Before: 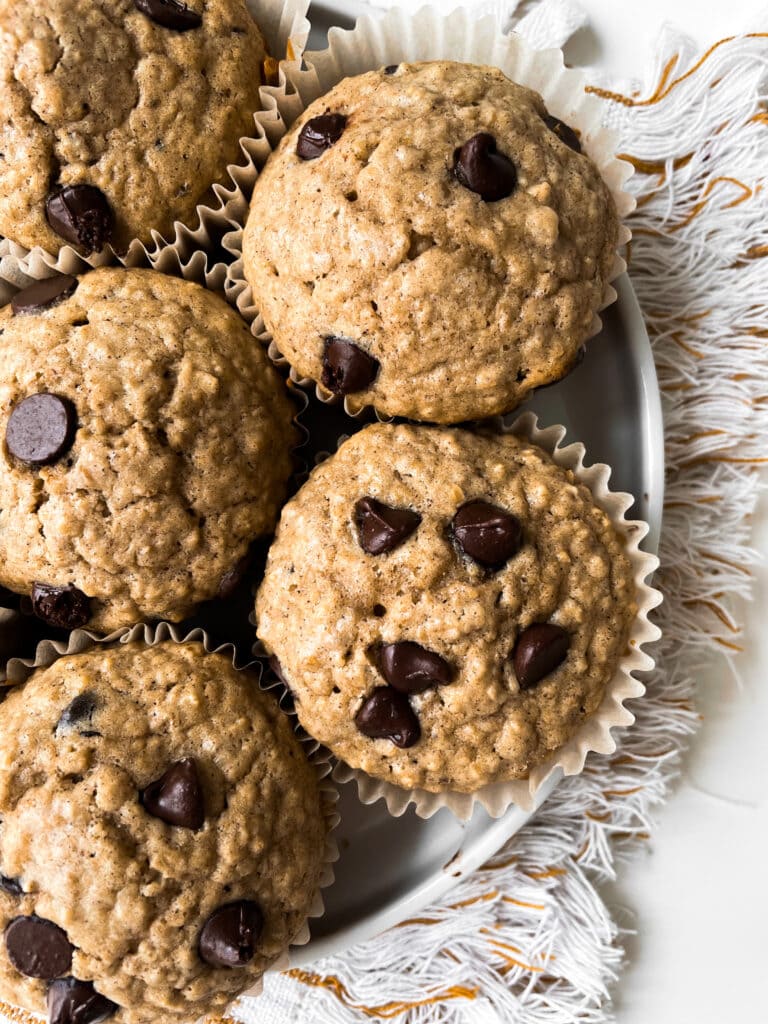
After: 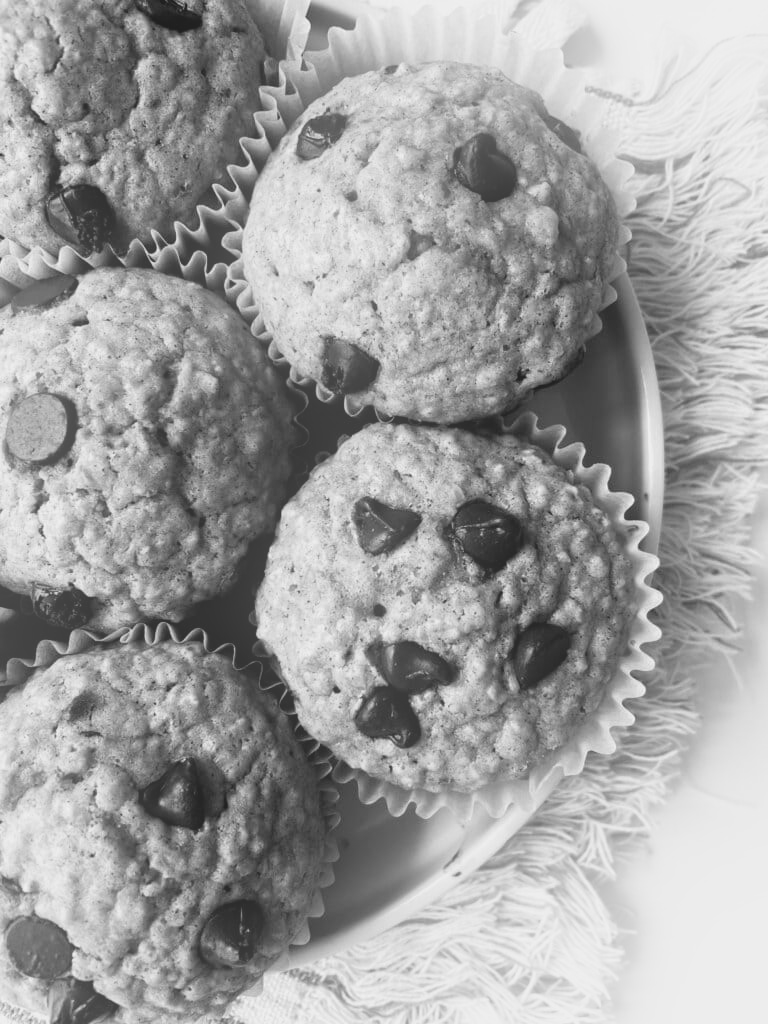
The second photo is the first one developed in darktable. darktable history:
monochrome: a -74.22, b 78.2
color balance: lift [1, 0.998, 1.001, 1.002], gamma [1, 1.02, 1, 0.98], gain [1, 1.02, 1.003, 0.98]
bloom: threshold 82.5%, strength 16.25%
